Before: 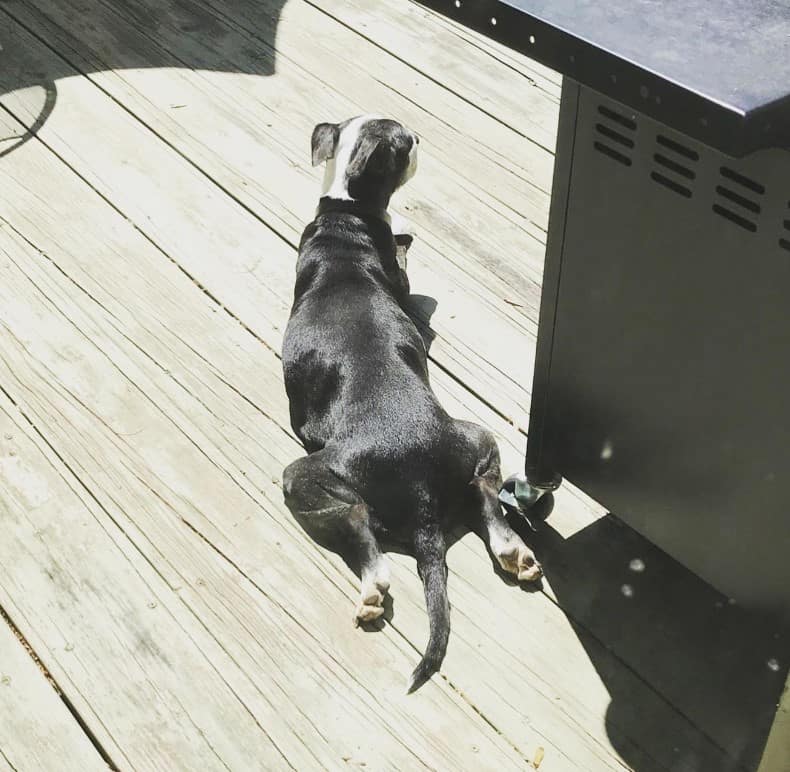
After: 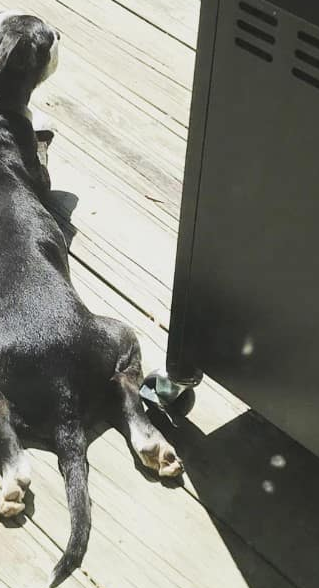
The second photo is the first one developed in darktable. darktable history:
crop: left 45.522%, top 13.584%, right 14.078%, bottom 10.132%
